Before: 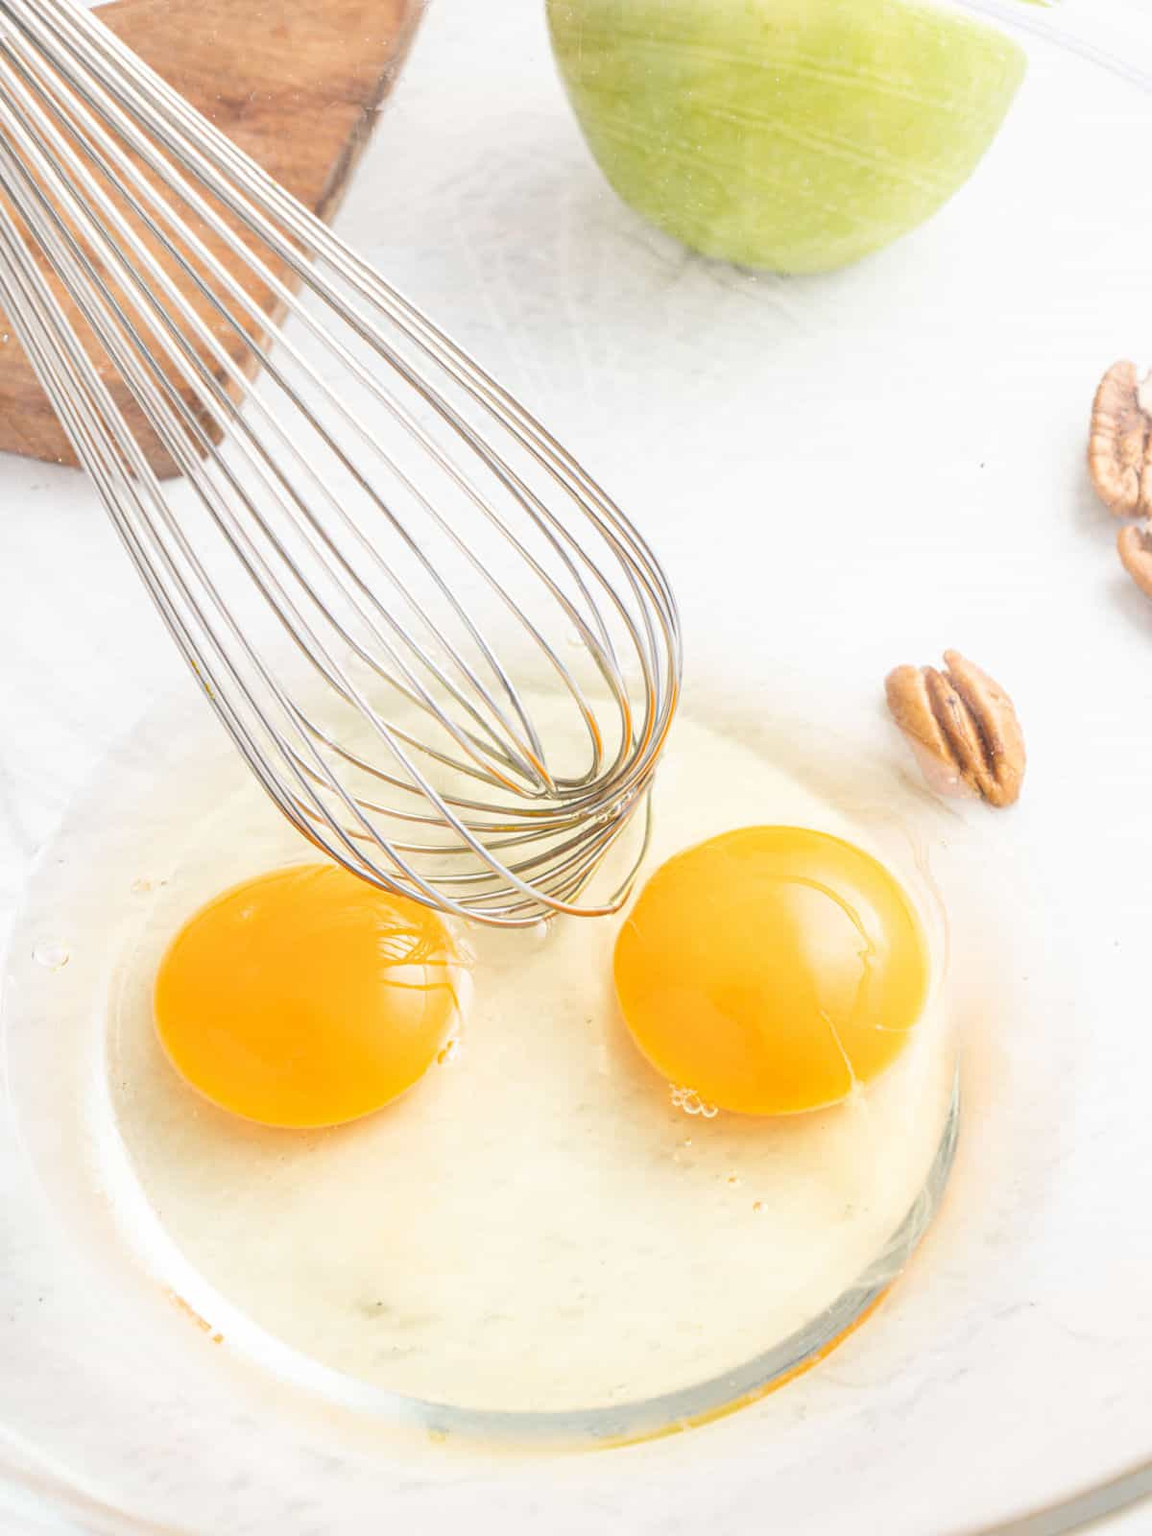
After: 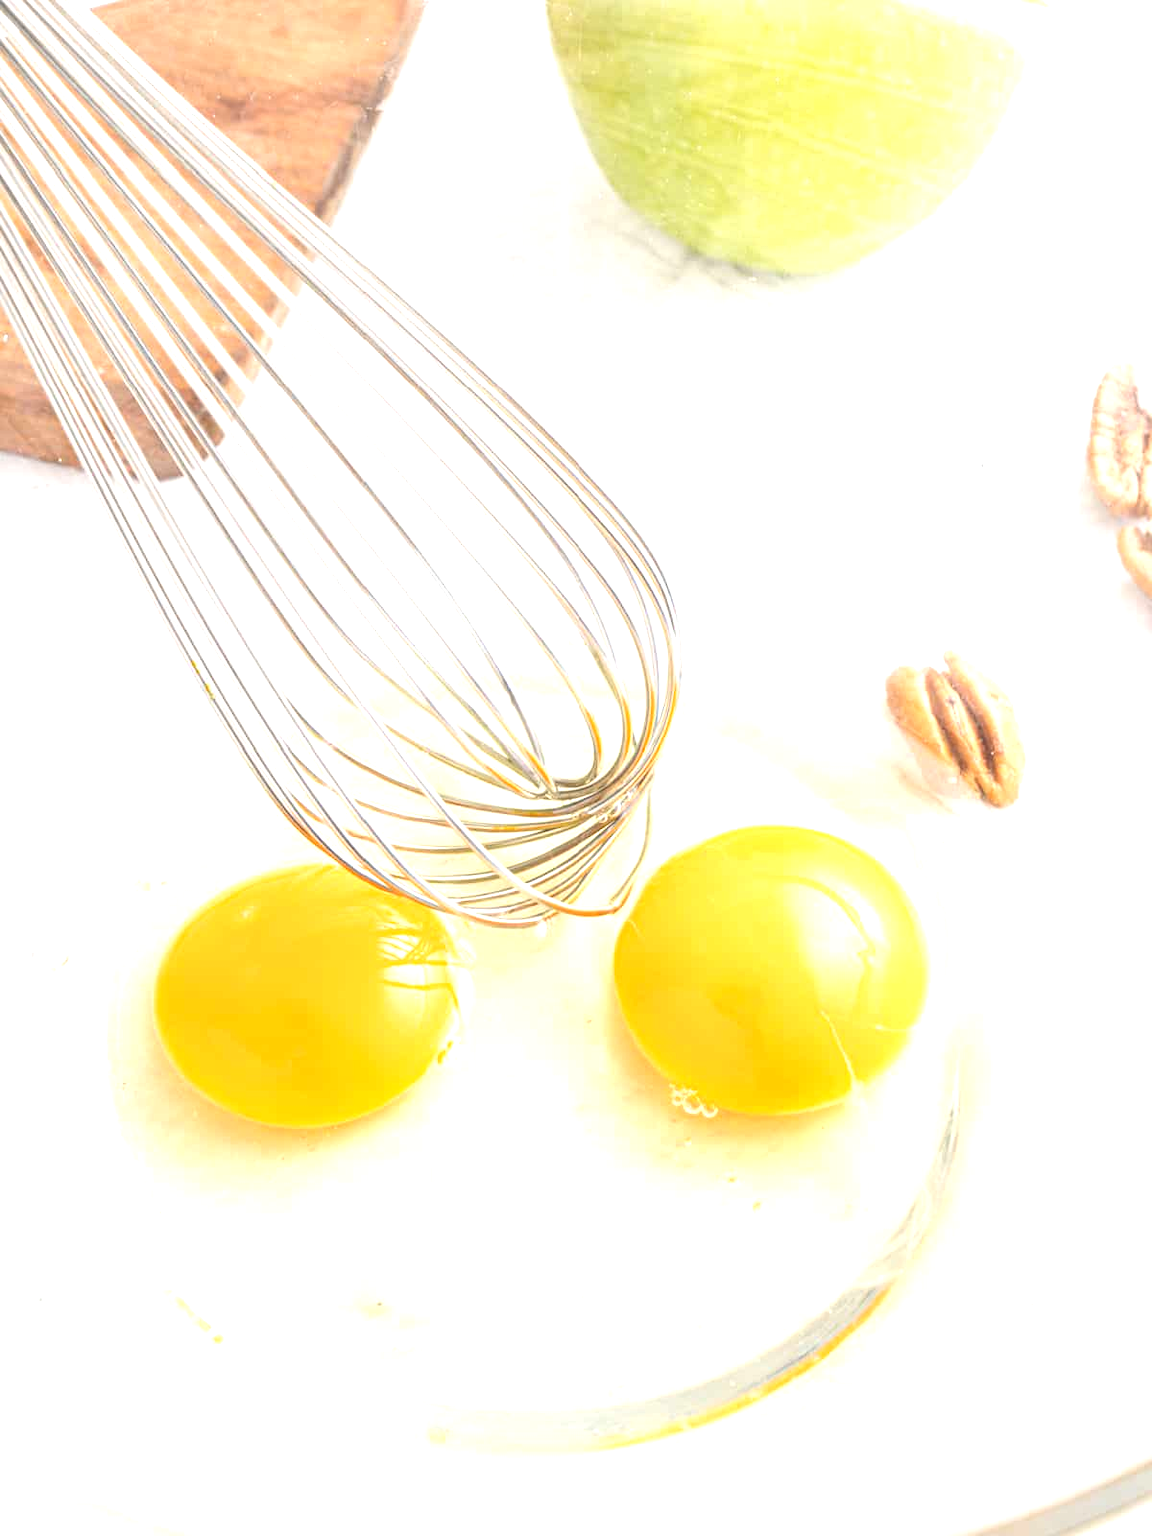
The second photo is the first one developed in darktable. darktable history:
exposure: exposure 0.663 EV, compensate highlight preservation false
